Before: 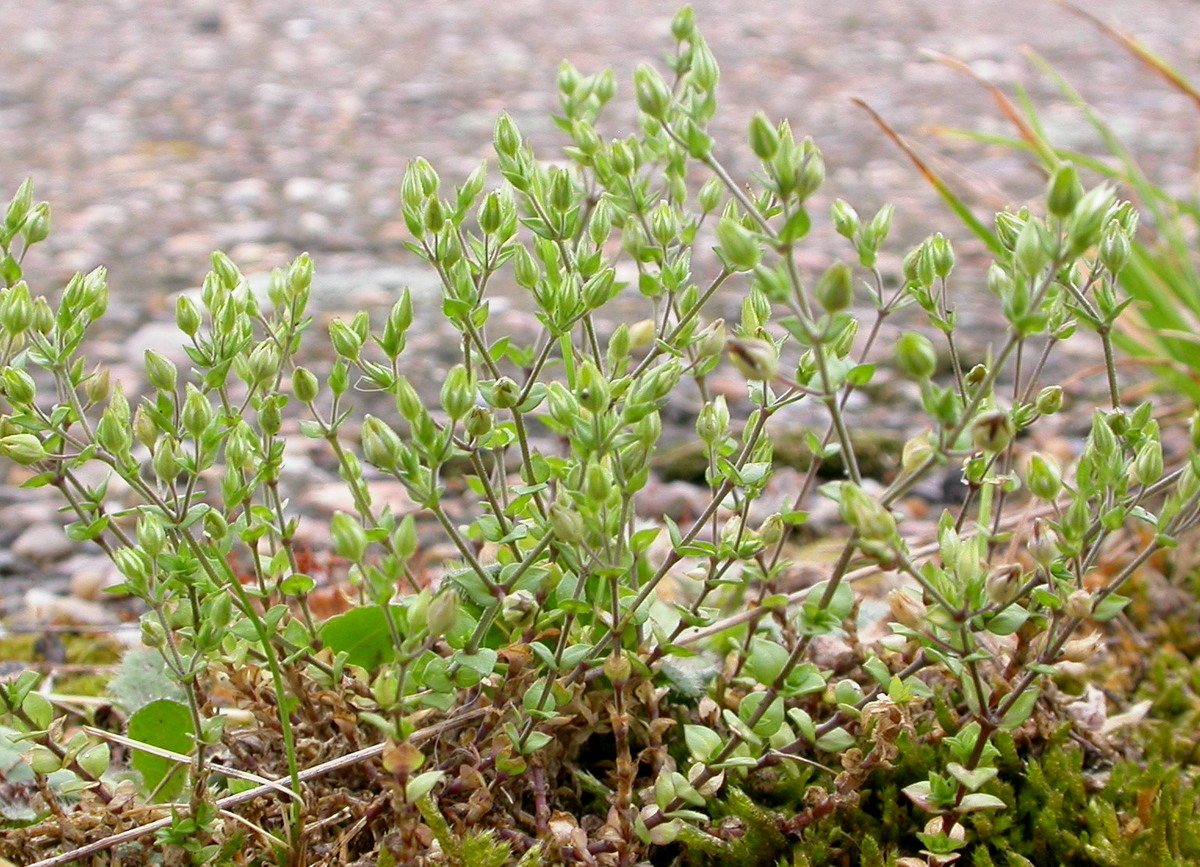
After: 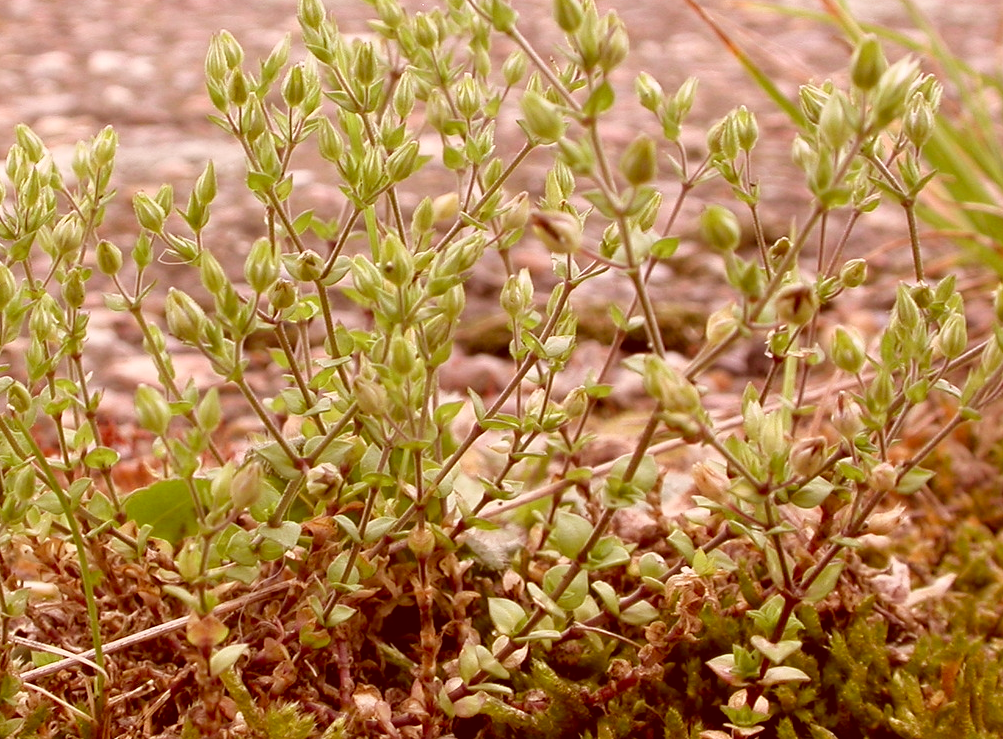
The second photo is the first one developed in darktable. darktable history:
crop: left 16.358%, top 14.67%
color correction: highlights a* 9.36, highlights b* 8.93, shadows a* 39.43, shadows b* 39.29, saturation 0.771
